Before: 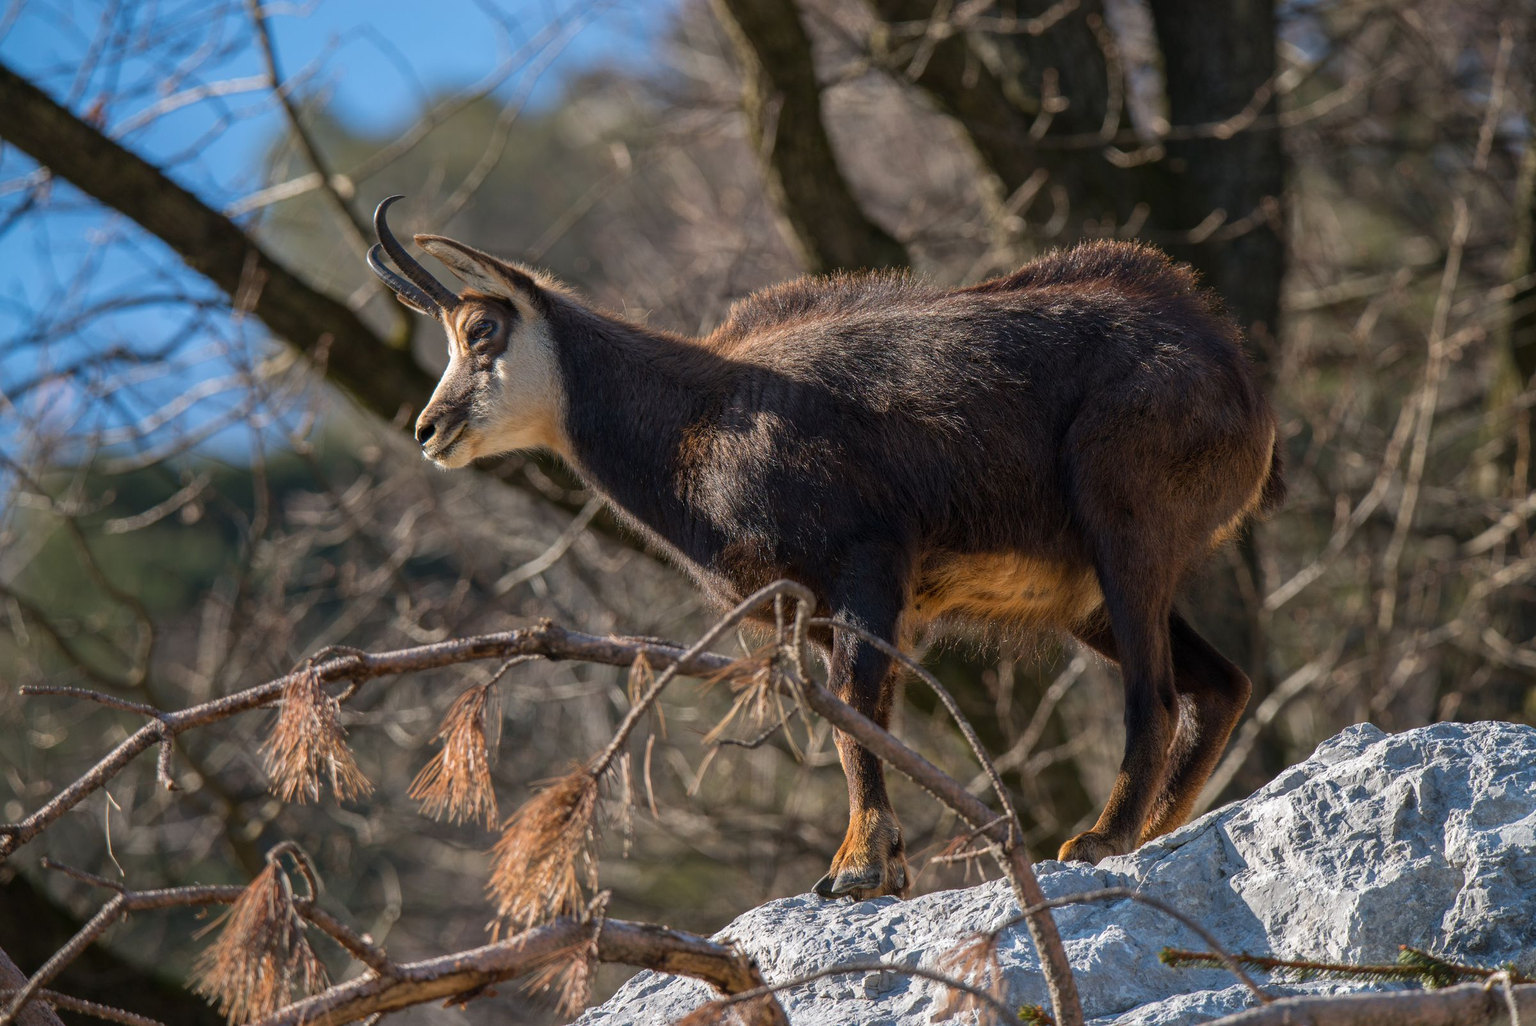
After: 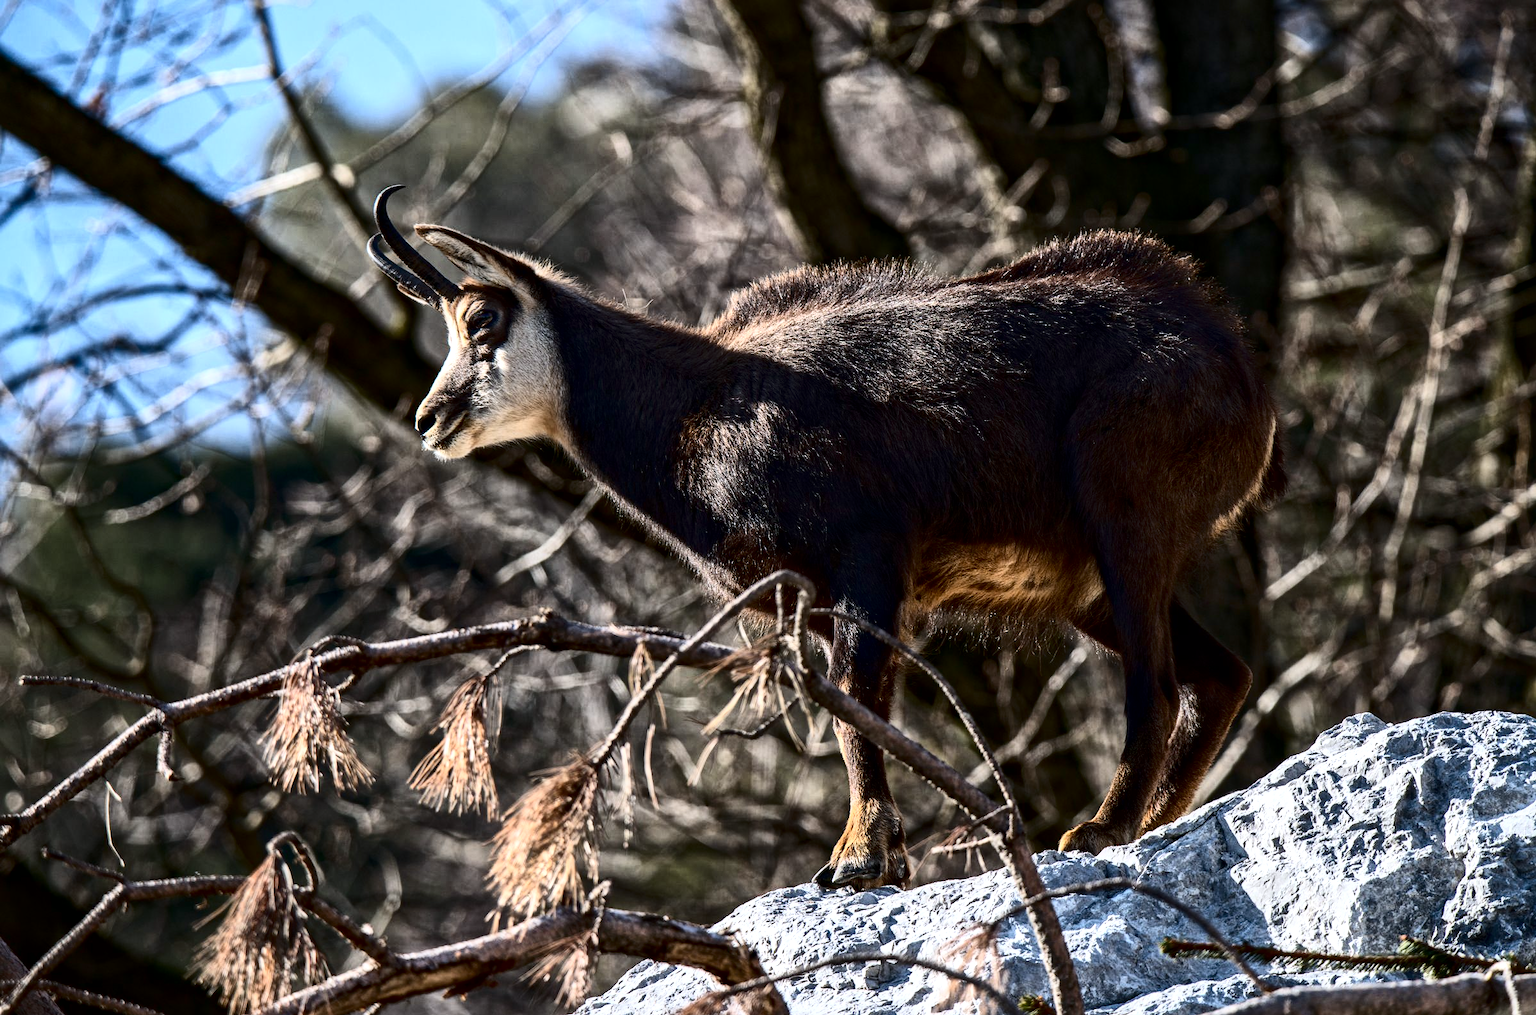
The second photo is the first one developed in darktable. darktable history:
crop: top 1.049%, right 0.001%
white balance: red 0.967, blue 1.049
exposure: exposure 0.3 EV, compensate highlight preservation false
contrast brightness saturation: contrast 0.5, saturation -0.1
local contrast: mode bilateral grid, contrast 20, coarseness 20, detail 150%, midtone range 0.2
